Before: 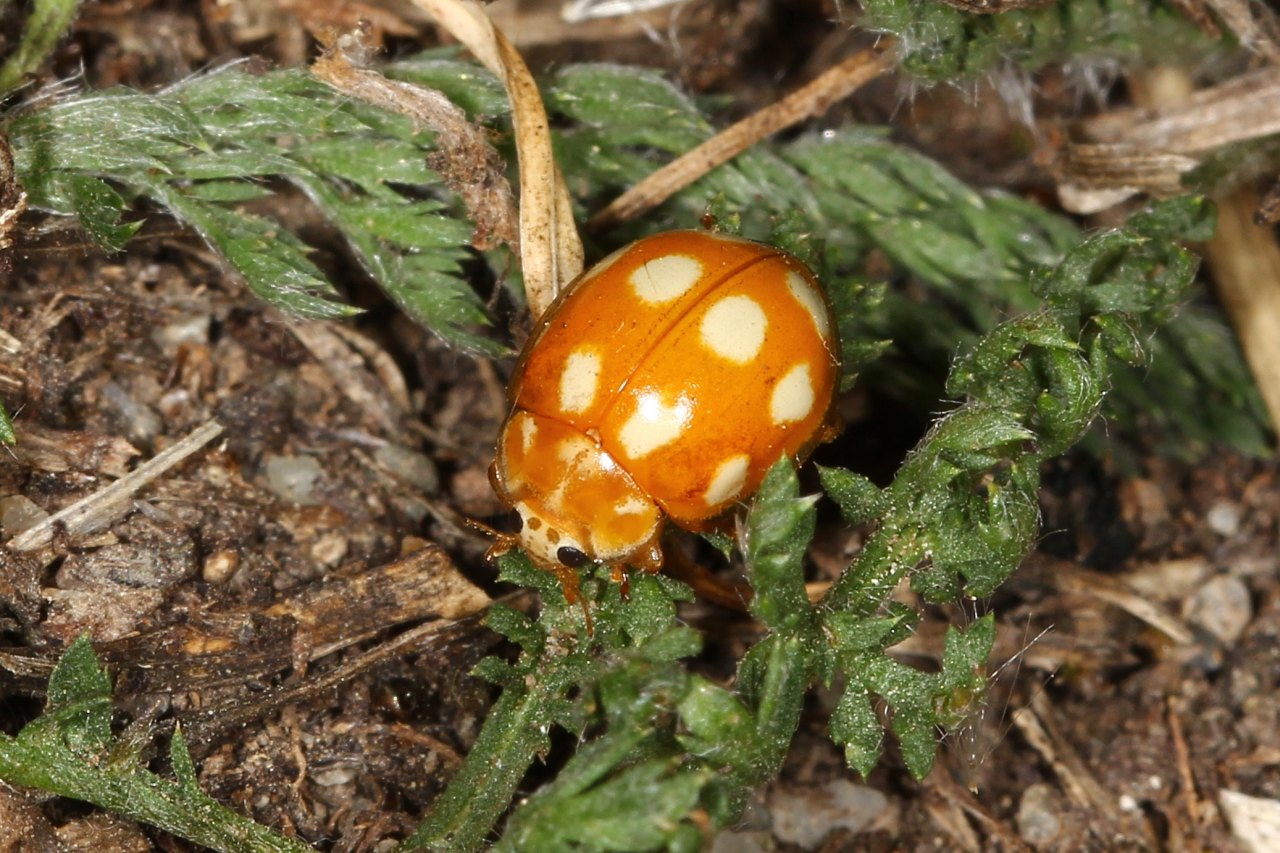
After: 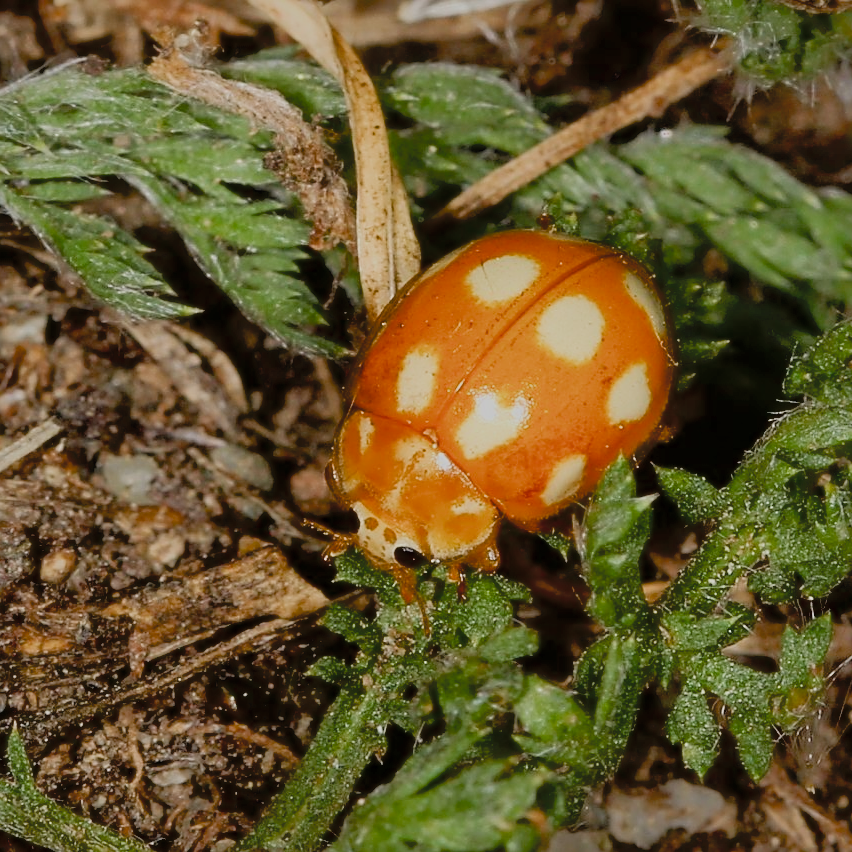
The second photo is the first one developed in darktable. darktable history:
crop and rotate: left 12.773%, right 20.591%
sharpen: on, module defaults
shadows and highlights: shadows 60.69, highlights -60.11
exposure: black level correction 0.029, exposure -0.079 EV, compensate highlight preservation false
filmic rgb: black relative exposure -7.65 EV, white relative exposure 4.56 EV, hardness 3.61, contrast 1.053, add noise in highlights 0.001, color science v3 (2019), use custom middle-gray values true, contrast in highlights soft
